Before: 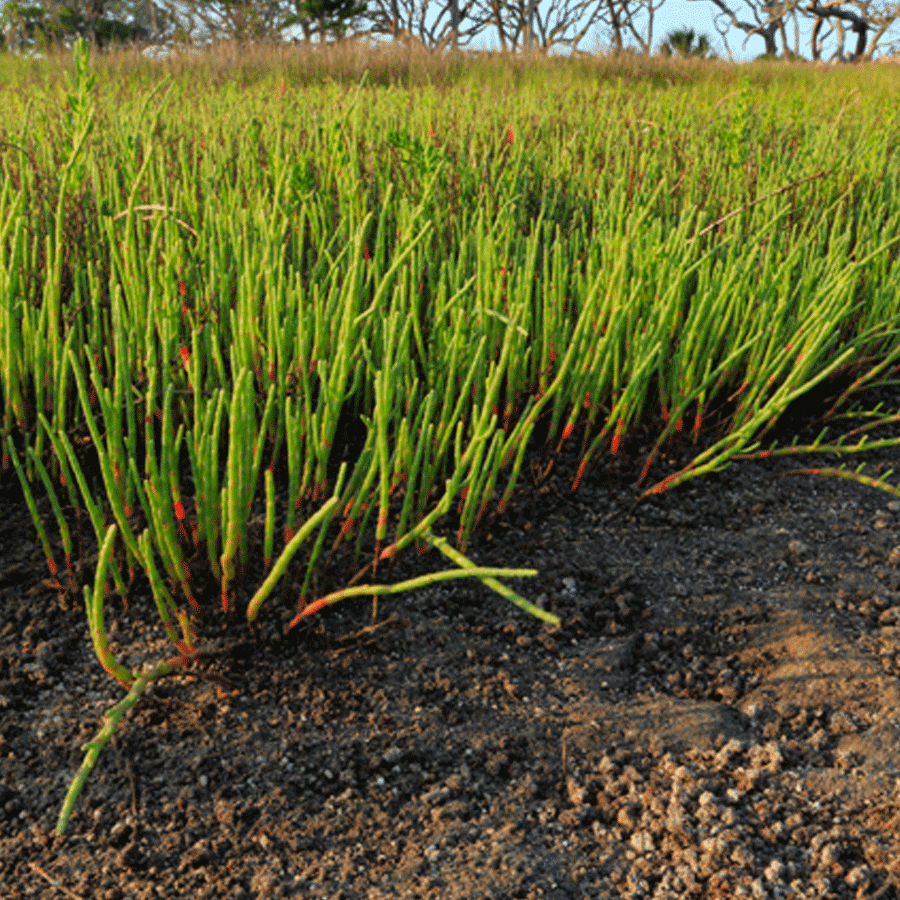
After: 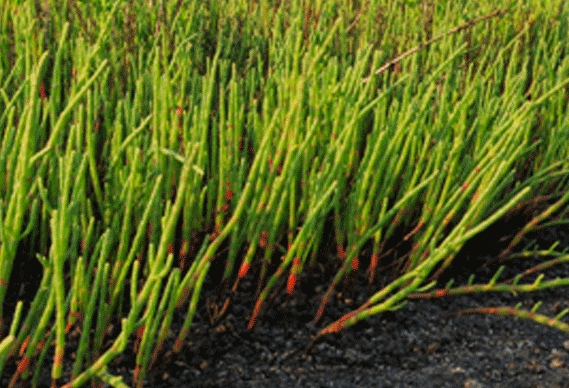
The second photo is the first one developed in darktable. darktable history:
crop: left 36.082%, top 17.892%, right 0.62%, bottom 38.938%
